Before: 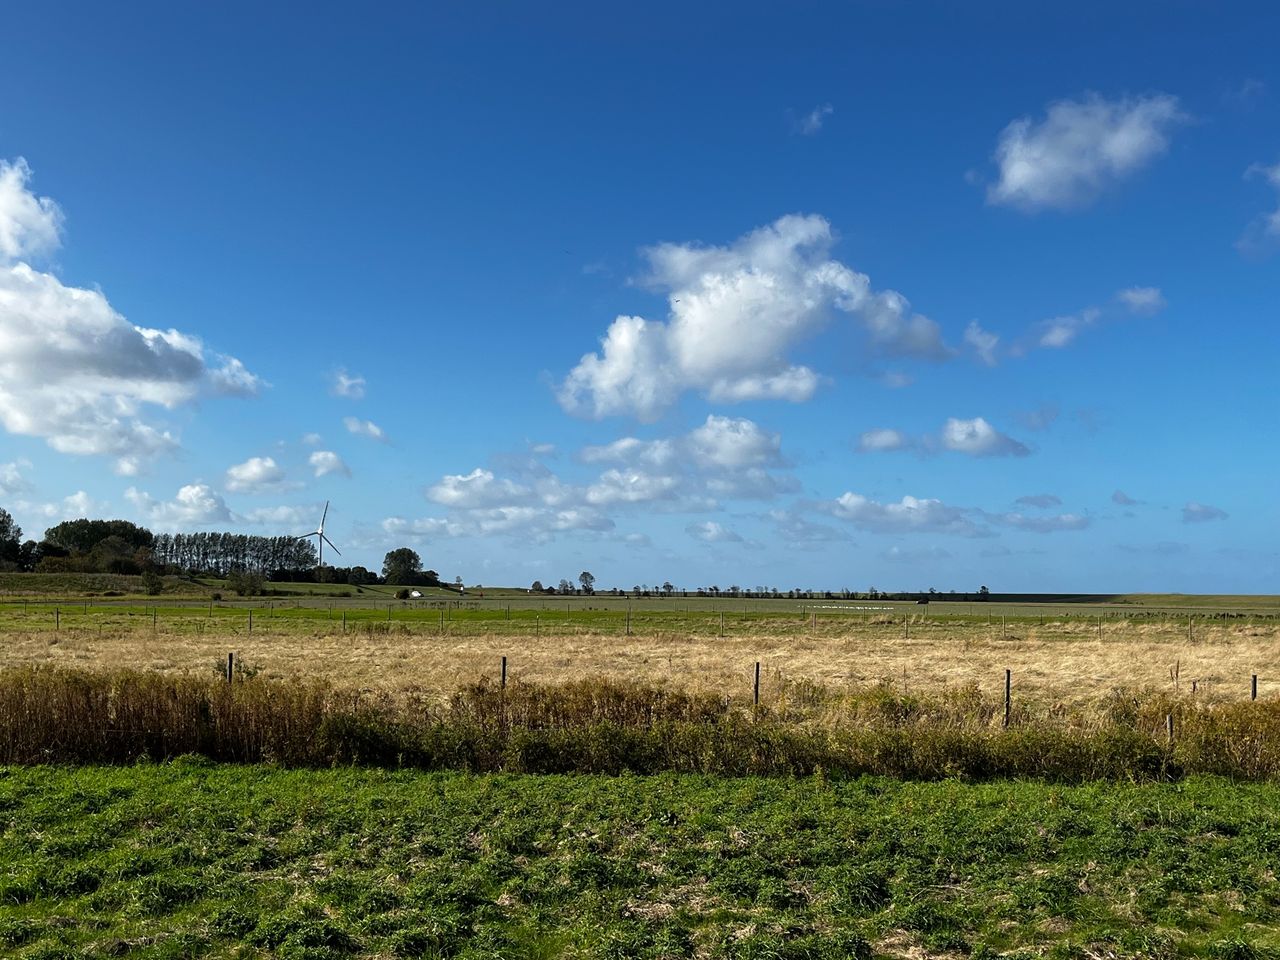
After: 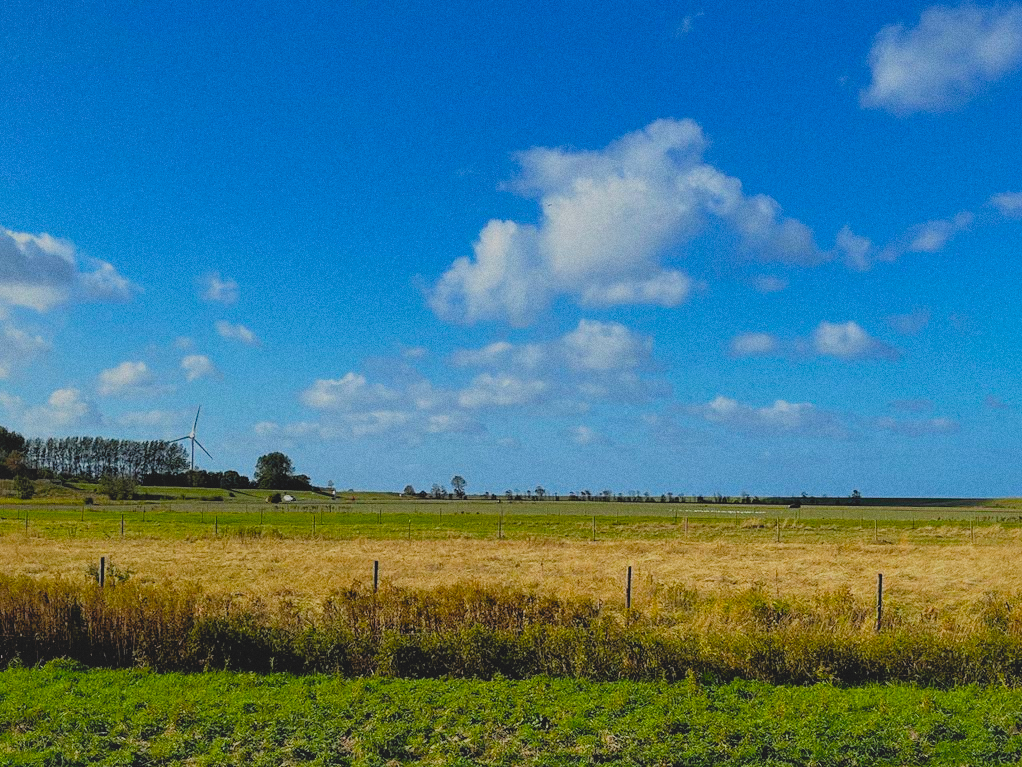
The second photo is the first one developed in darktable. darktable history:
filmic rgb: black relative exposure -8.79 EV, white relative exposure 4.98 EV, threshold 3 EV, target black luminance 0%, hardness 3.77, latitude 66.33%, contrast 0.822, shadows ↔ highlights balance 20%, color science v5 (2021), contrast in shadows safe, contrast in highlights safe, enable highlight reconstruction true
crop and rotate: left 10.071%, top 10.071%, right 10.02%, bottom 10.02%
color balance rgb: perceptual saturation grading › global saturation 30%, global vibrance 20%
shadows and highlights: on, module defaults
contrast brightness saturation: contrast -0.1, brightness 0.05, saturation 0.08
grain: coarseness 0.09 ISO
